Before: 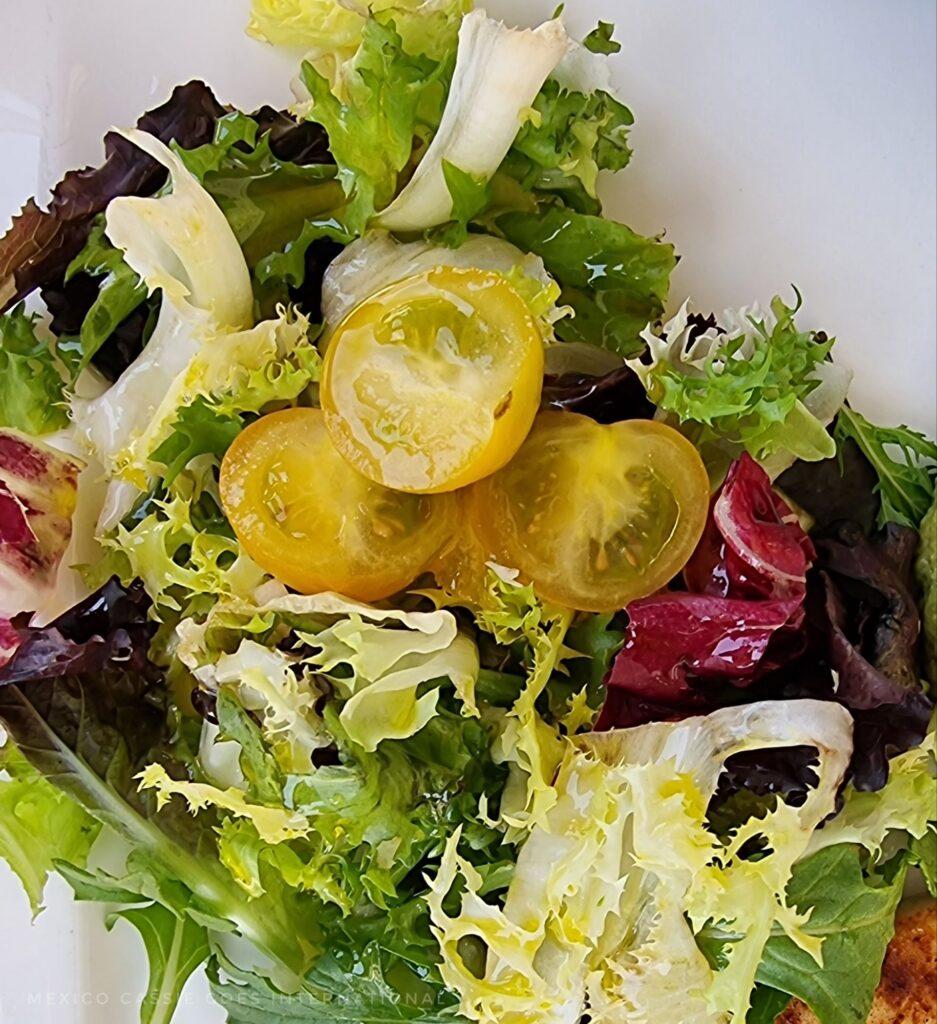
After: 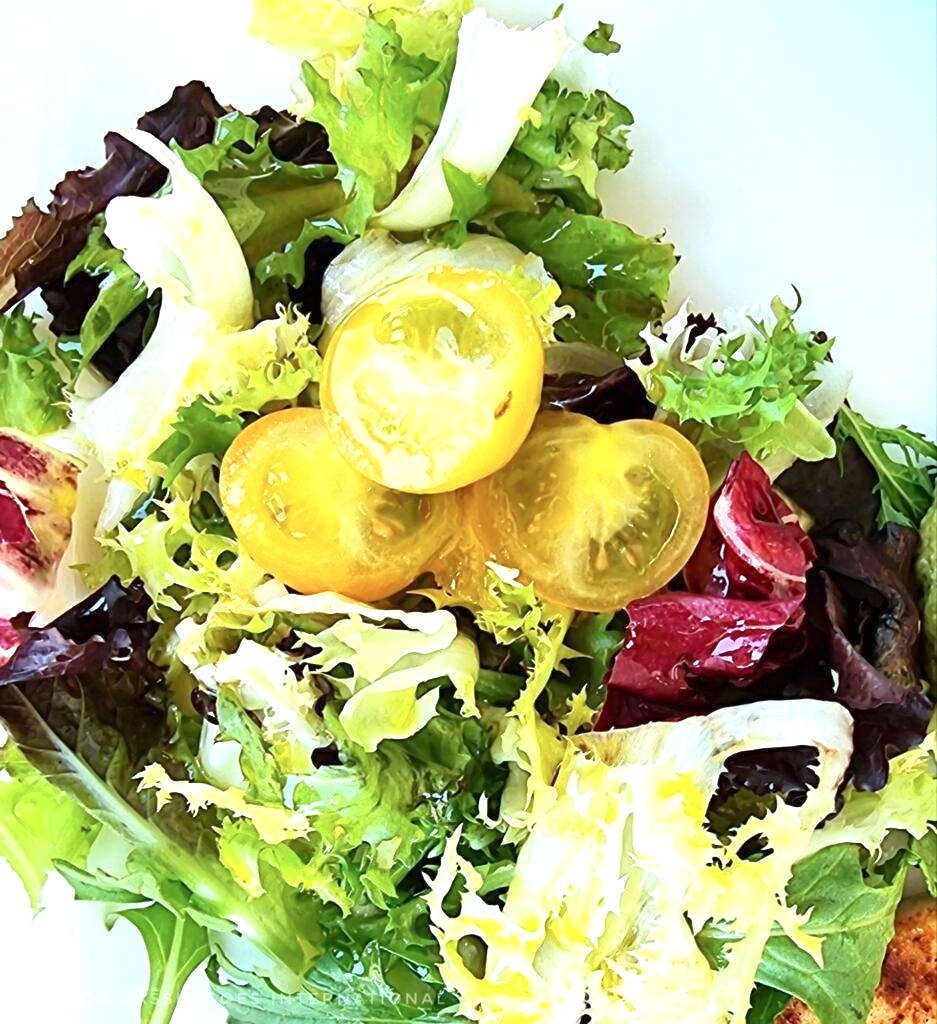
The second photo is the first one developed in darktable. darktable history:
exposure: black level correction 0, exposure 1.096 EV, compensate highlight preservation false
color correction: highlights a* -10.2, highlights b* -10.59
contrast brightness saturation: contrast 0.141
